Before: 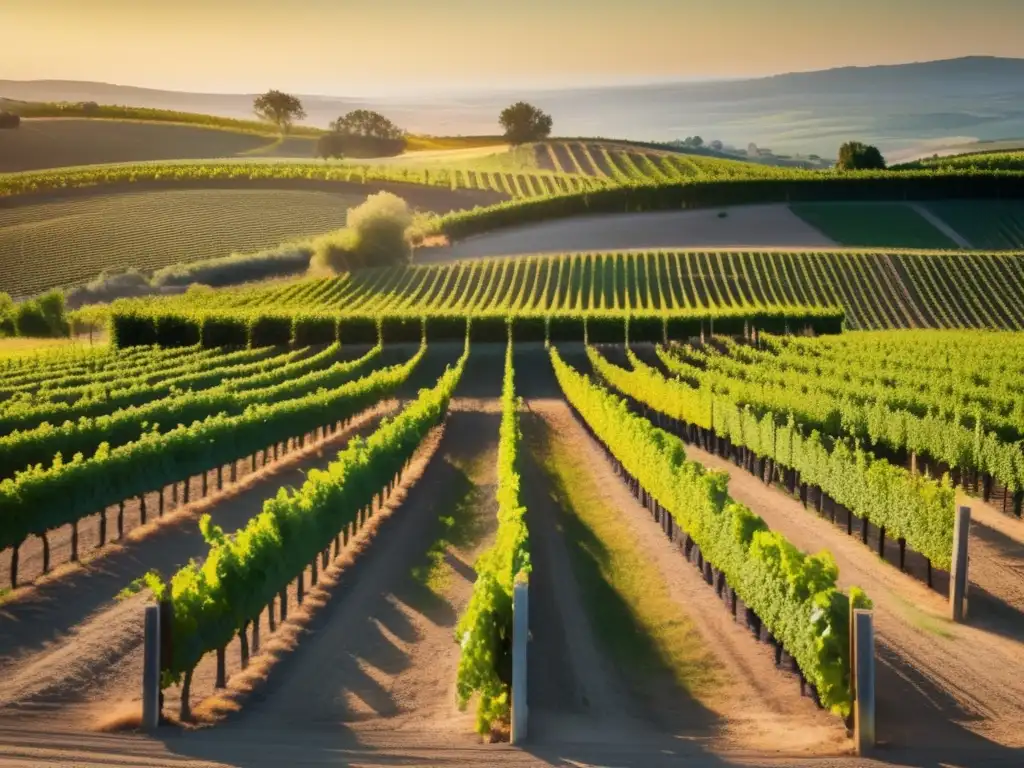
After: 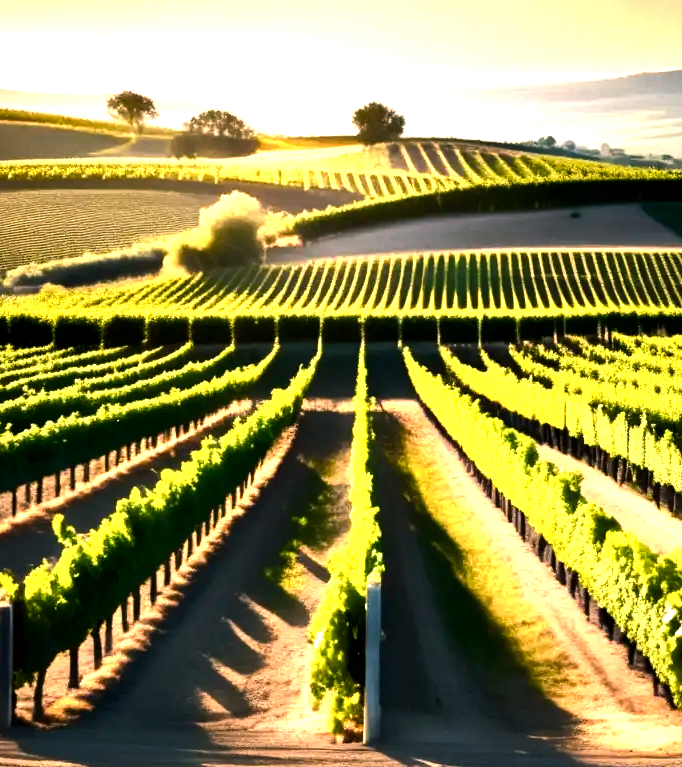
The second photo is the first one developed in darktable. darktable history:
tone equalizer: -8 EV -1.08 EV, -7 EV -1.01 EV, -6 EV -0.867 EV, -5 EV -0.578 EV, -3 EV 0.578 EV, -2 EV 0.867 EV, -1 EV 1.01 EV, +0 EV 1.08 EV, edges refinement/feathering 500, mask exposure compensation -1.57 EV, preserve details no
crop and rotate: left 14.385%, right 18.948%
color balance rgb: shadows lift › chroma 2%, shadows lift › hue 185.64°, power › luminance 1.48%, highlights gain › chroma 3%, highlights gain › hue 54.51°, global offset › luminance -0.4%, perceptual saturation grading › highlights -18.47%, perceptual saturation grading › mid-tones 6.62%, perceptual saturation grading › shadows 28.22%, perceptual brilliance grading › highlights 15.68%, perceptual brilliance grading › shadows -14.29%, global vibrance 25.96%, contrast 6.45%
